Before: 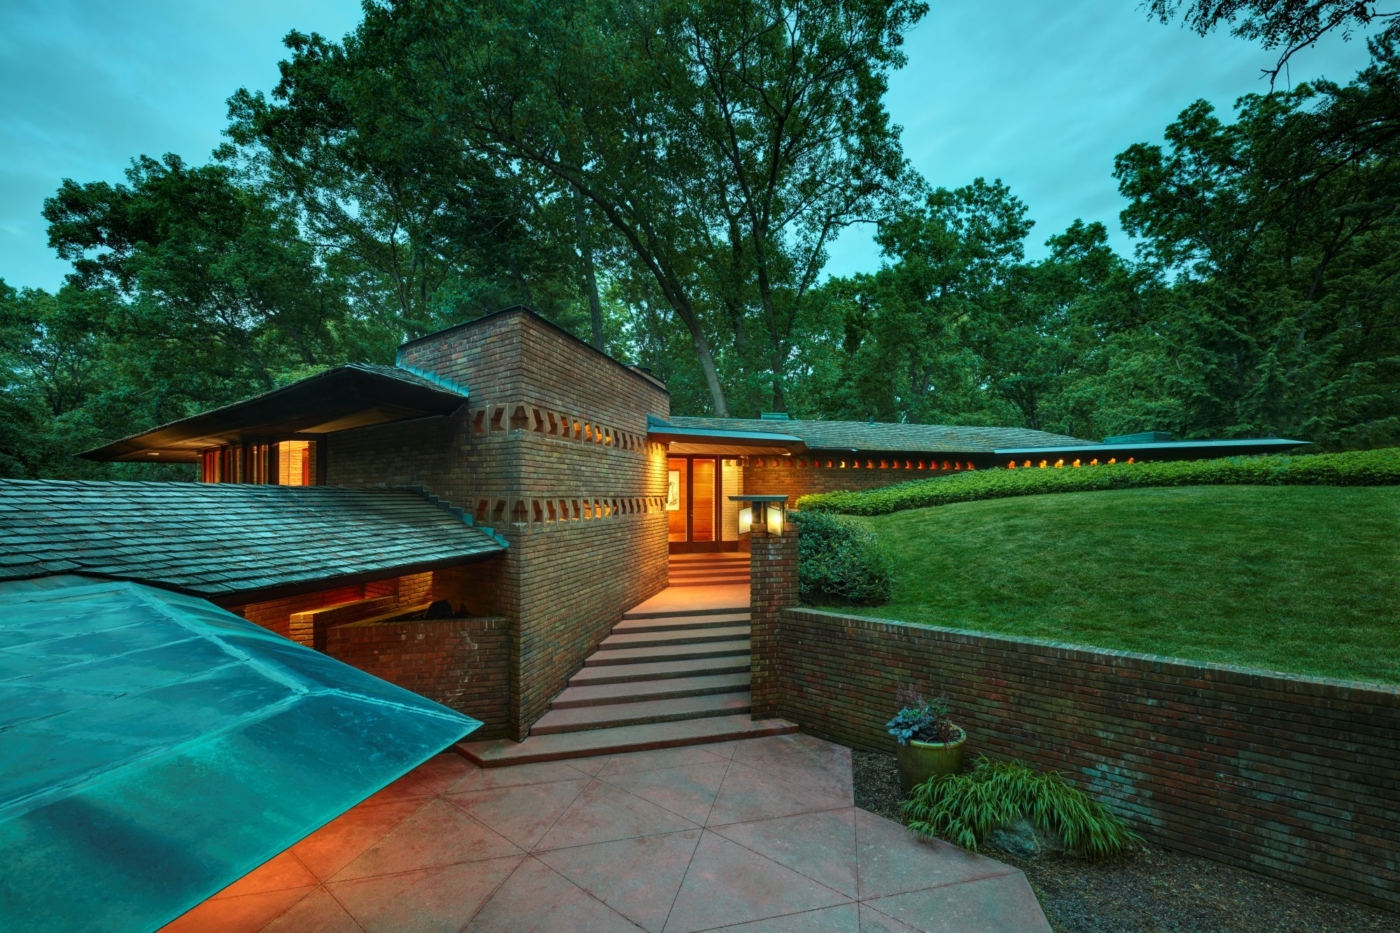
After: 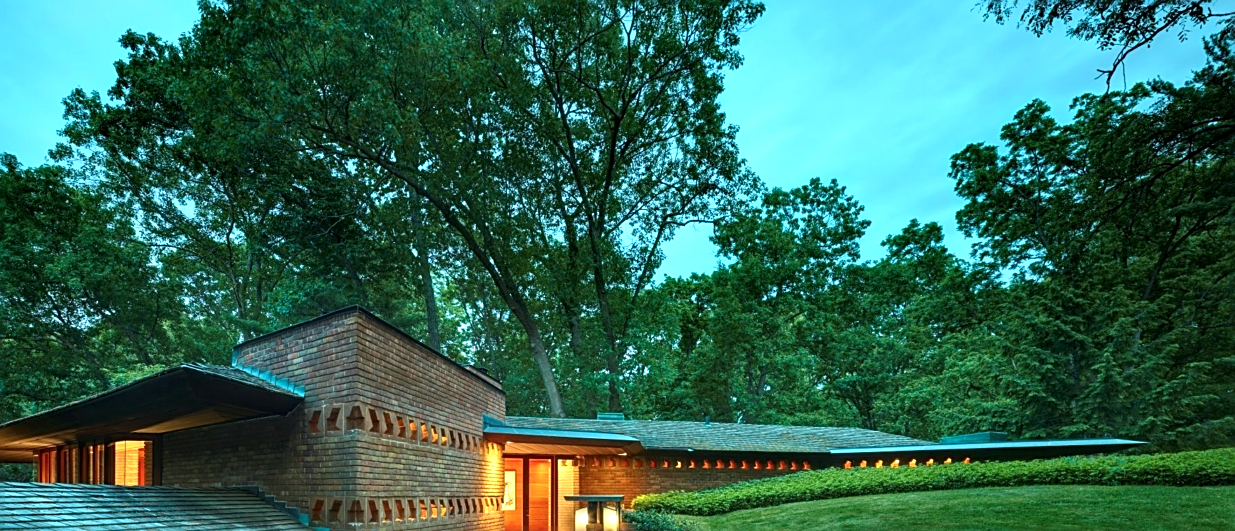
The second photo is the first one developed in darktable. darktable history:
exposure: black level correction 0.001, exposure 0.499 EV, compensate highlight preservation false
color calibration: illuminant as shot in camera, x 0.358, y 0.373, temperature 4628.91 K, saturation algorithm version 1 (2020)
crop and rotate: left 11.735%, bottom 43.01%
sharpen: on, module defaults
